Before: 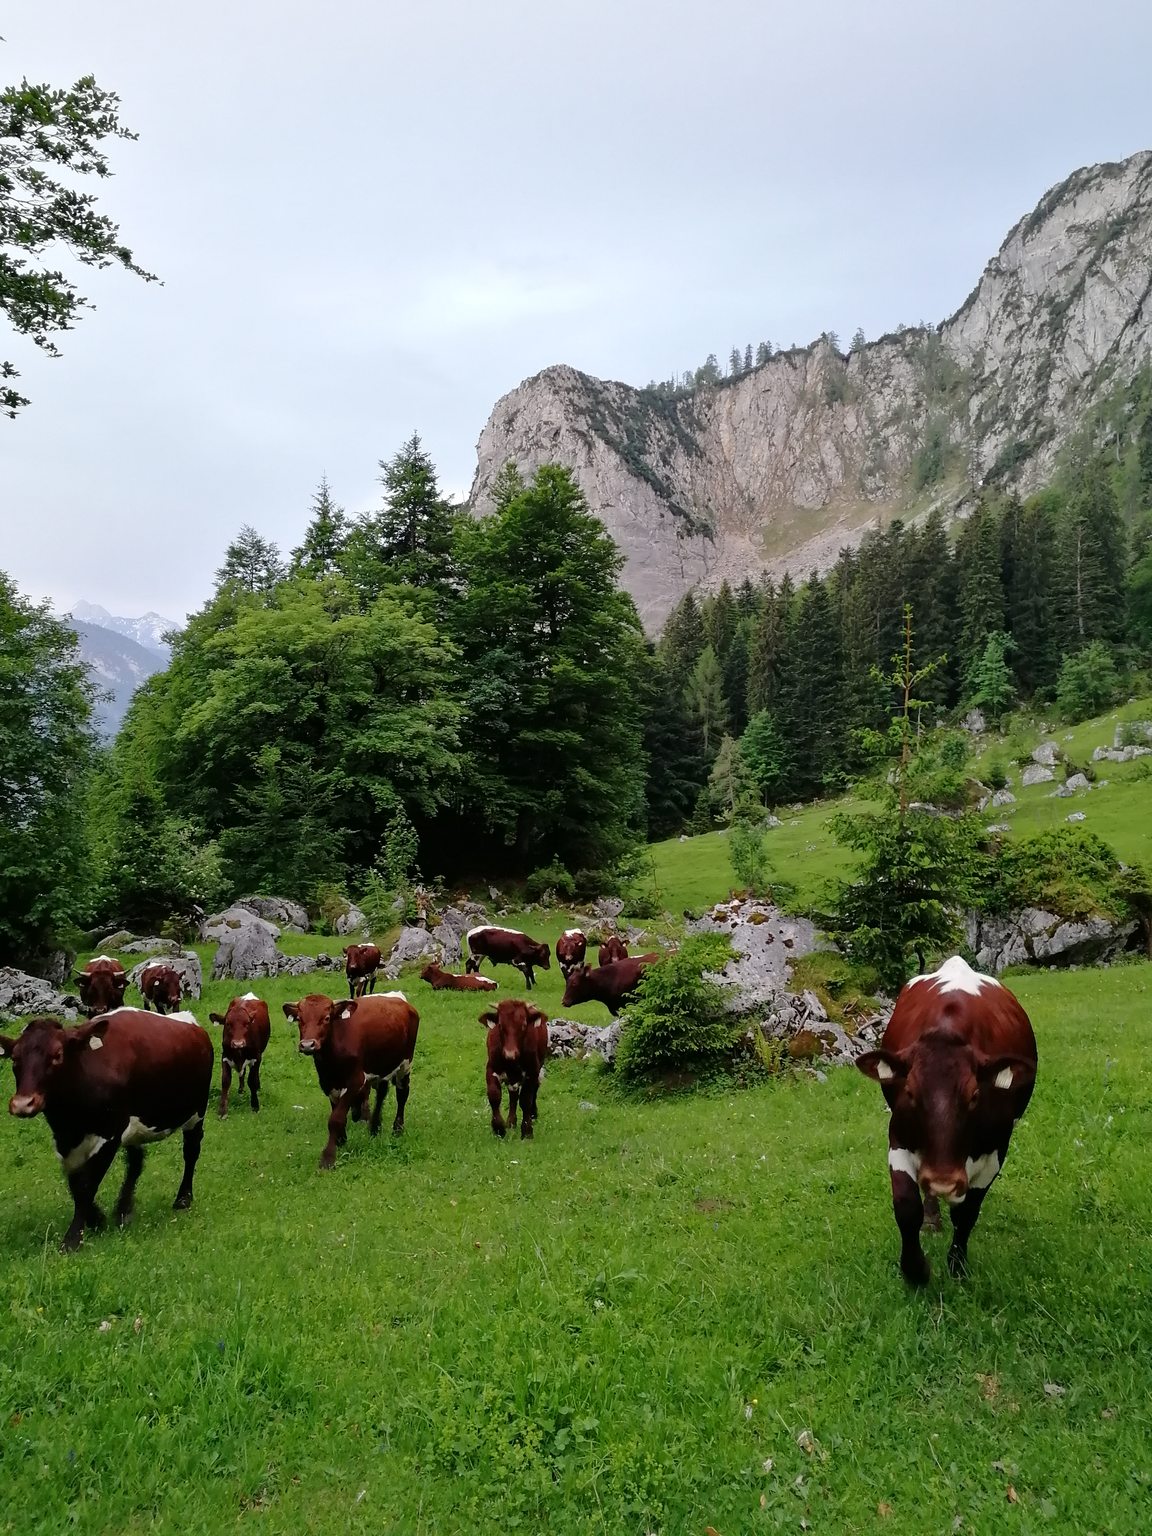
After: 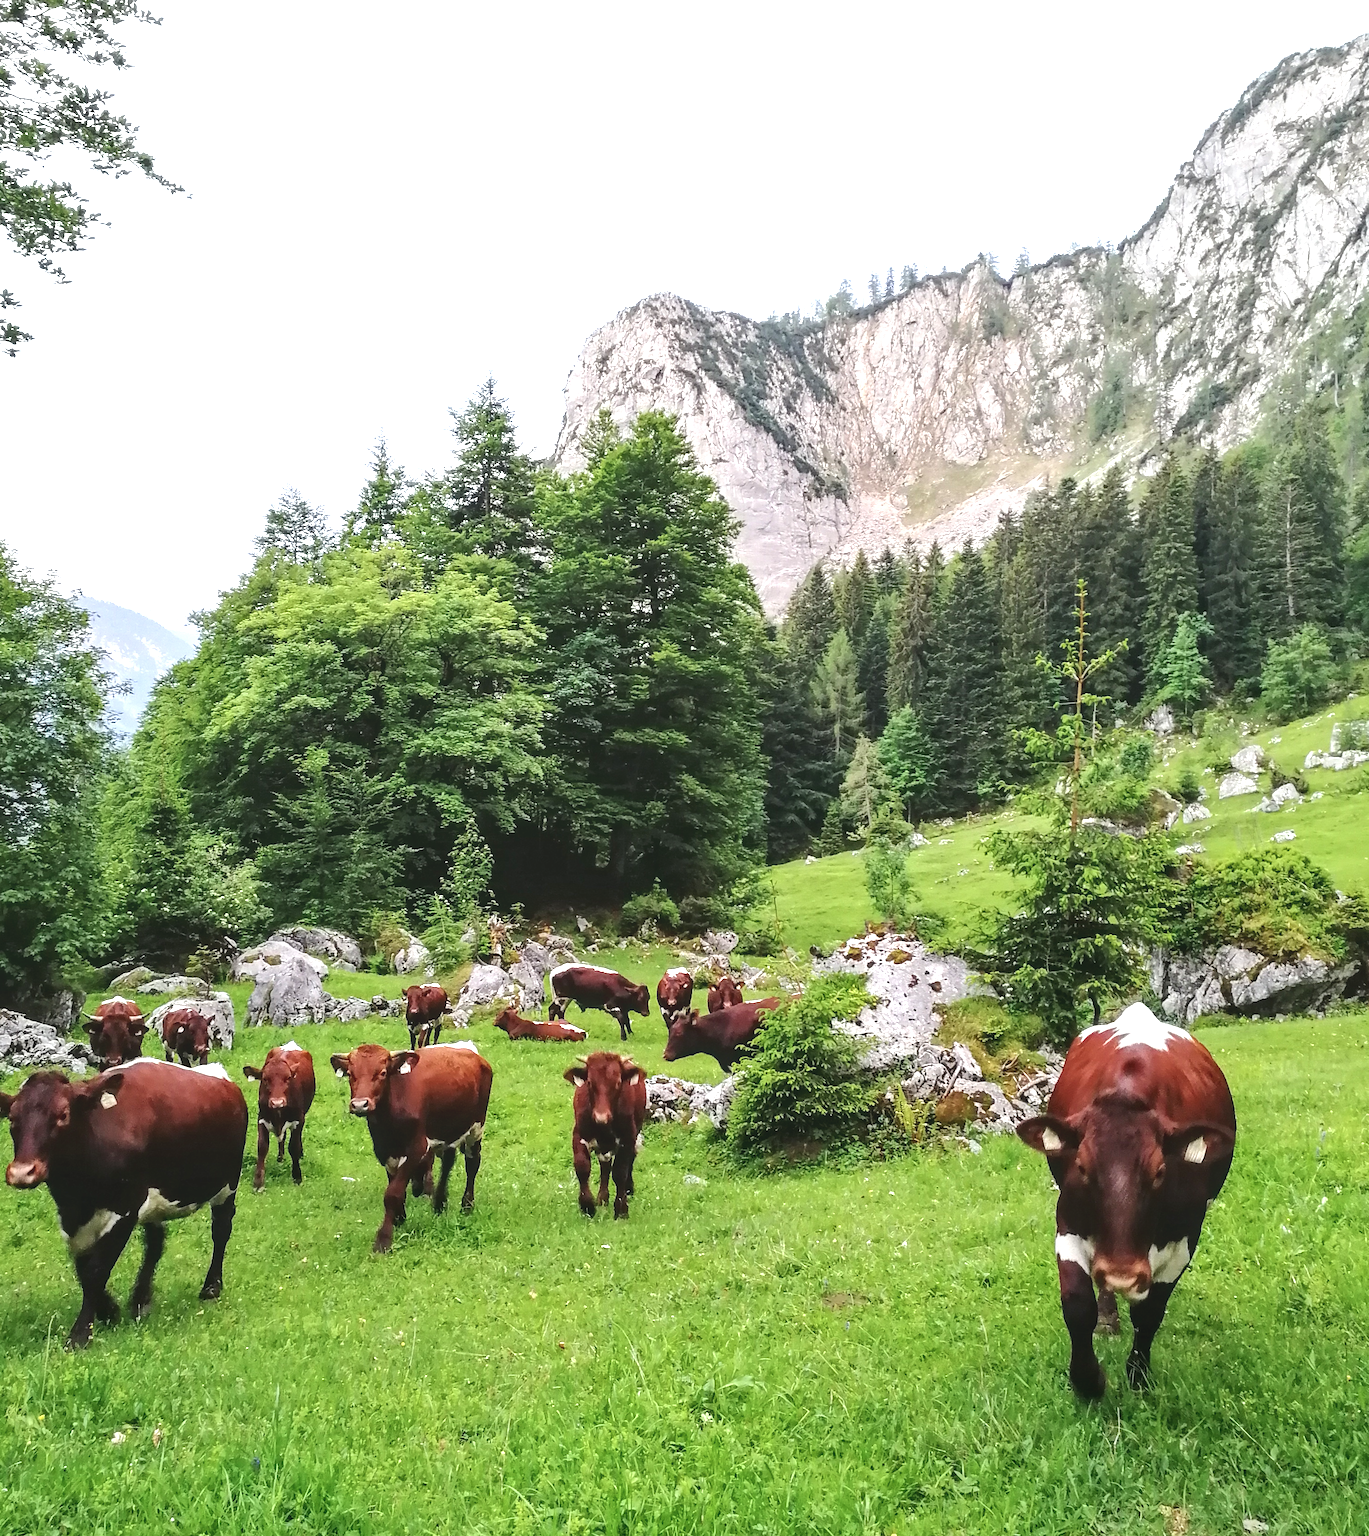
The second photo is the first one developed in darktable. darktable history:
exposure: exposure 1.2 EV, compensate highlight preservation false
crop: top 7.625%, bottom 8.027%
local contrast: on, module defaults
rotate and perspective: rotation 0.192°, lens shift (horizontal) -0.015, crop left 0.005, crop right 0.996, crop top 0.006, crop bottom 0.99
color balance: lift [1.007, 1, 1, 1], gamma [1.097, 1, 1, 1]
